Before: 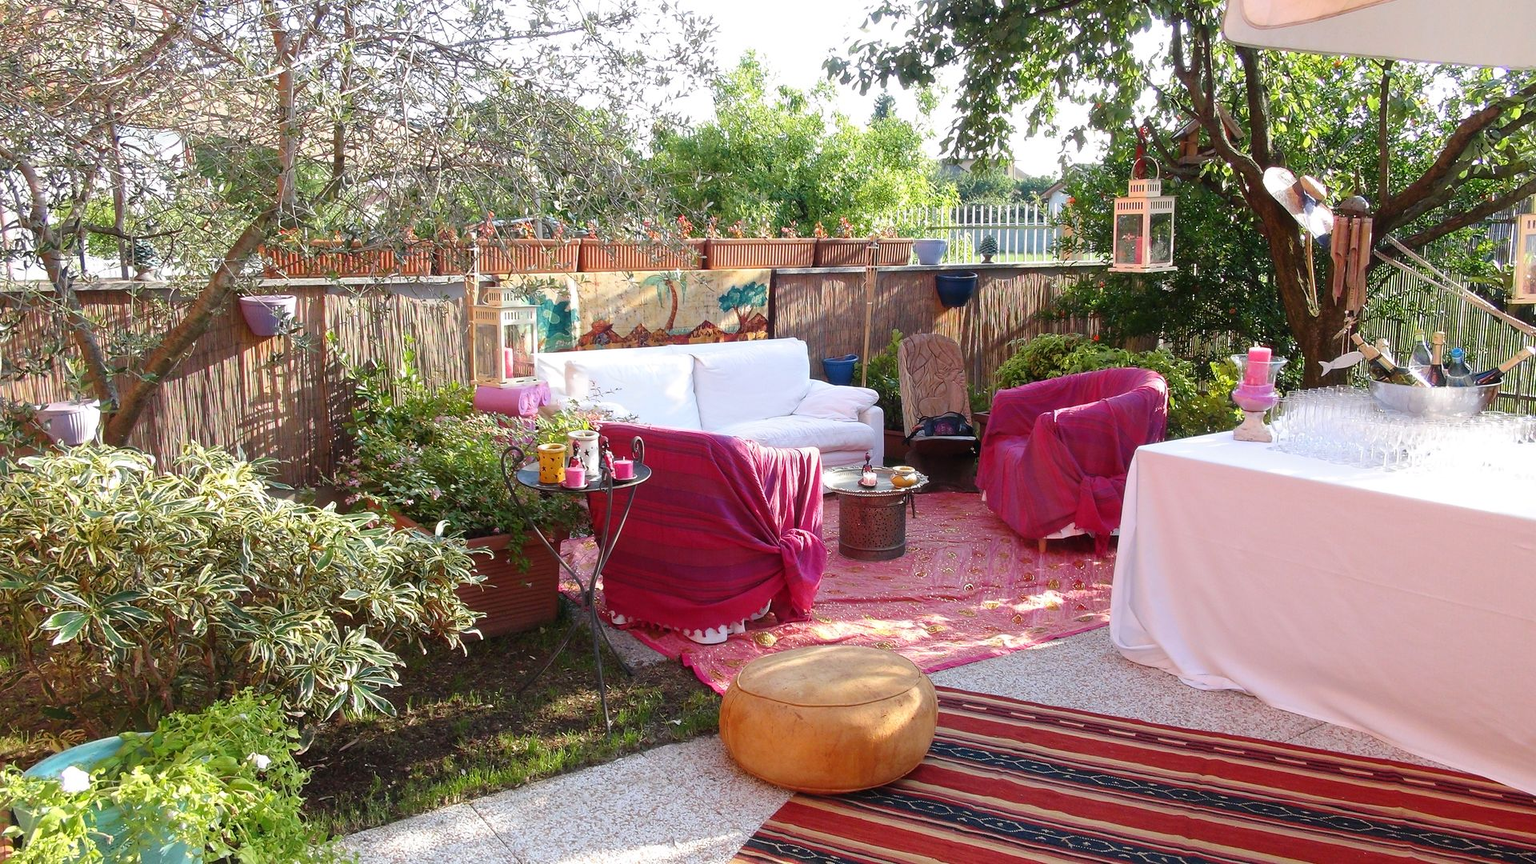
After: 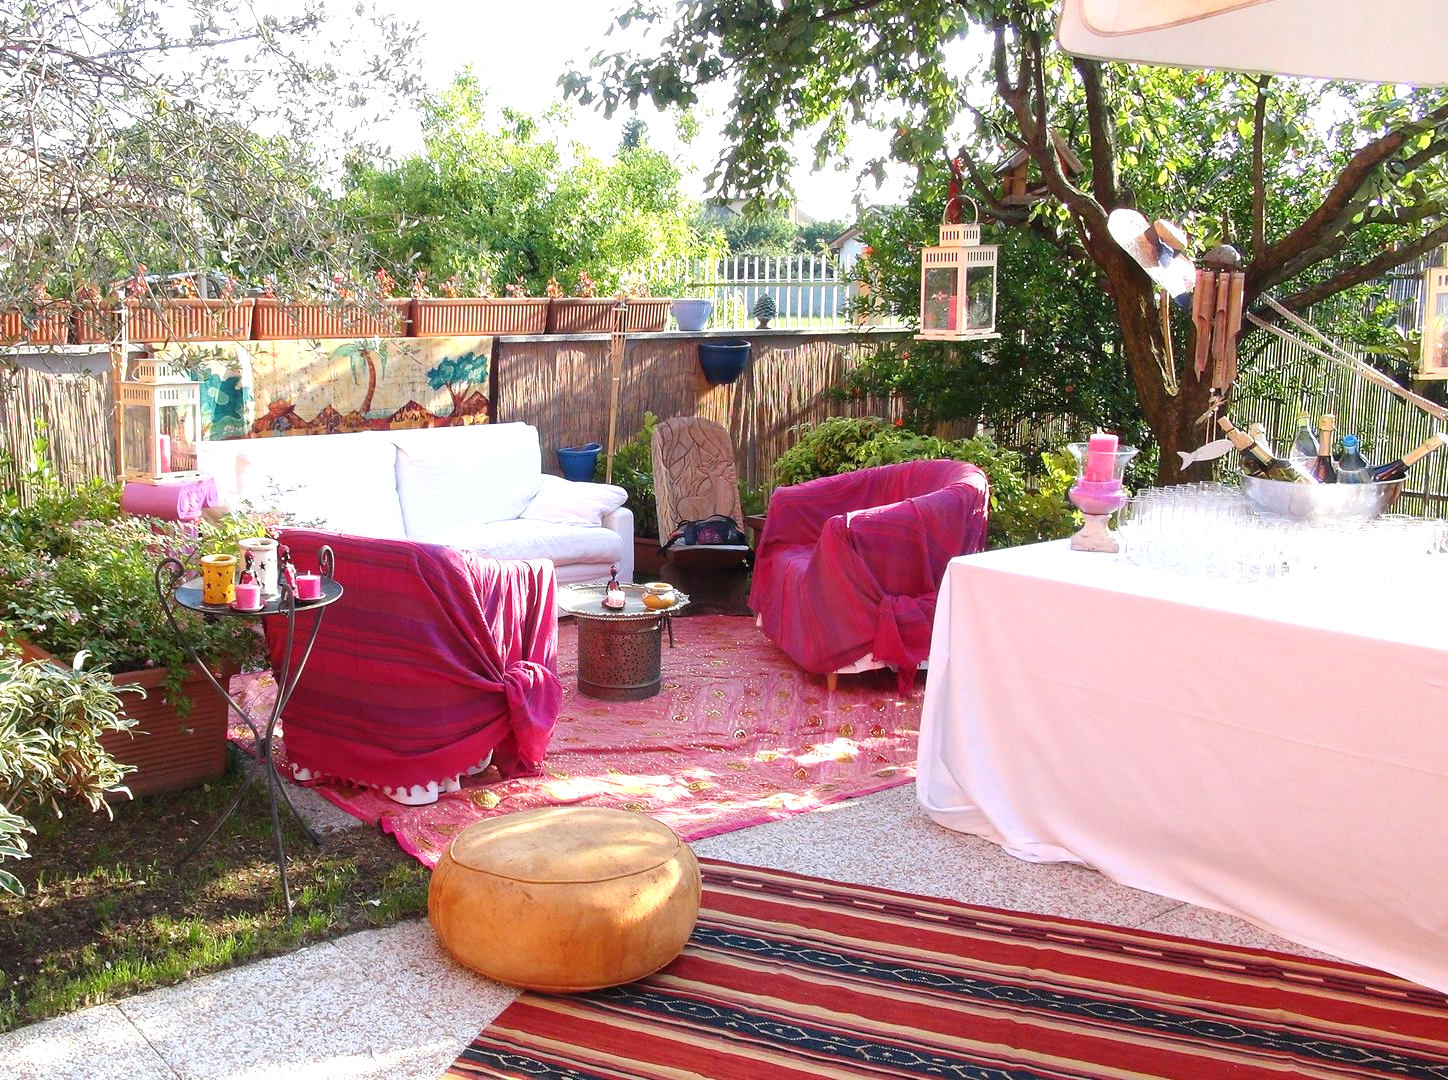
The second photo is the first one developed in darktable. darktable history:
exposure: exposure 0.498 EV, compensate exposure bias true, compensate highlight preservation false
crop and rotate: left 24.54%
